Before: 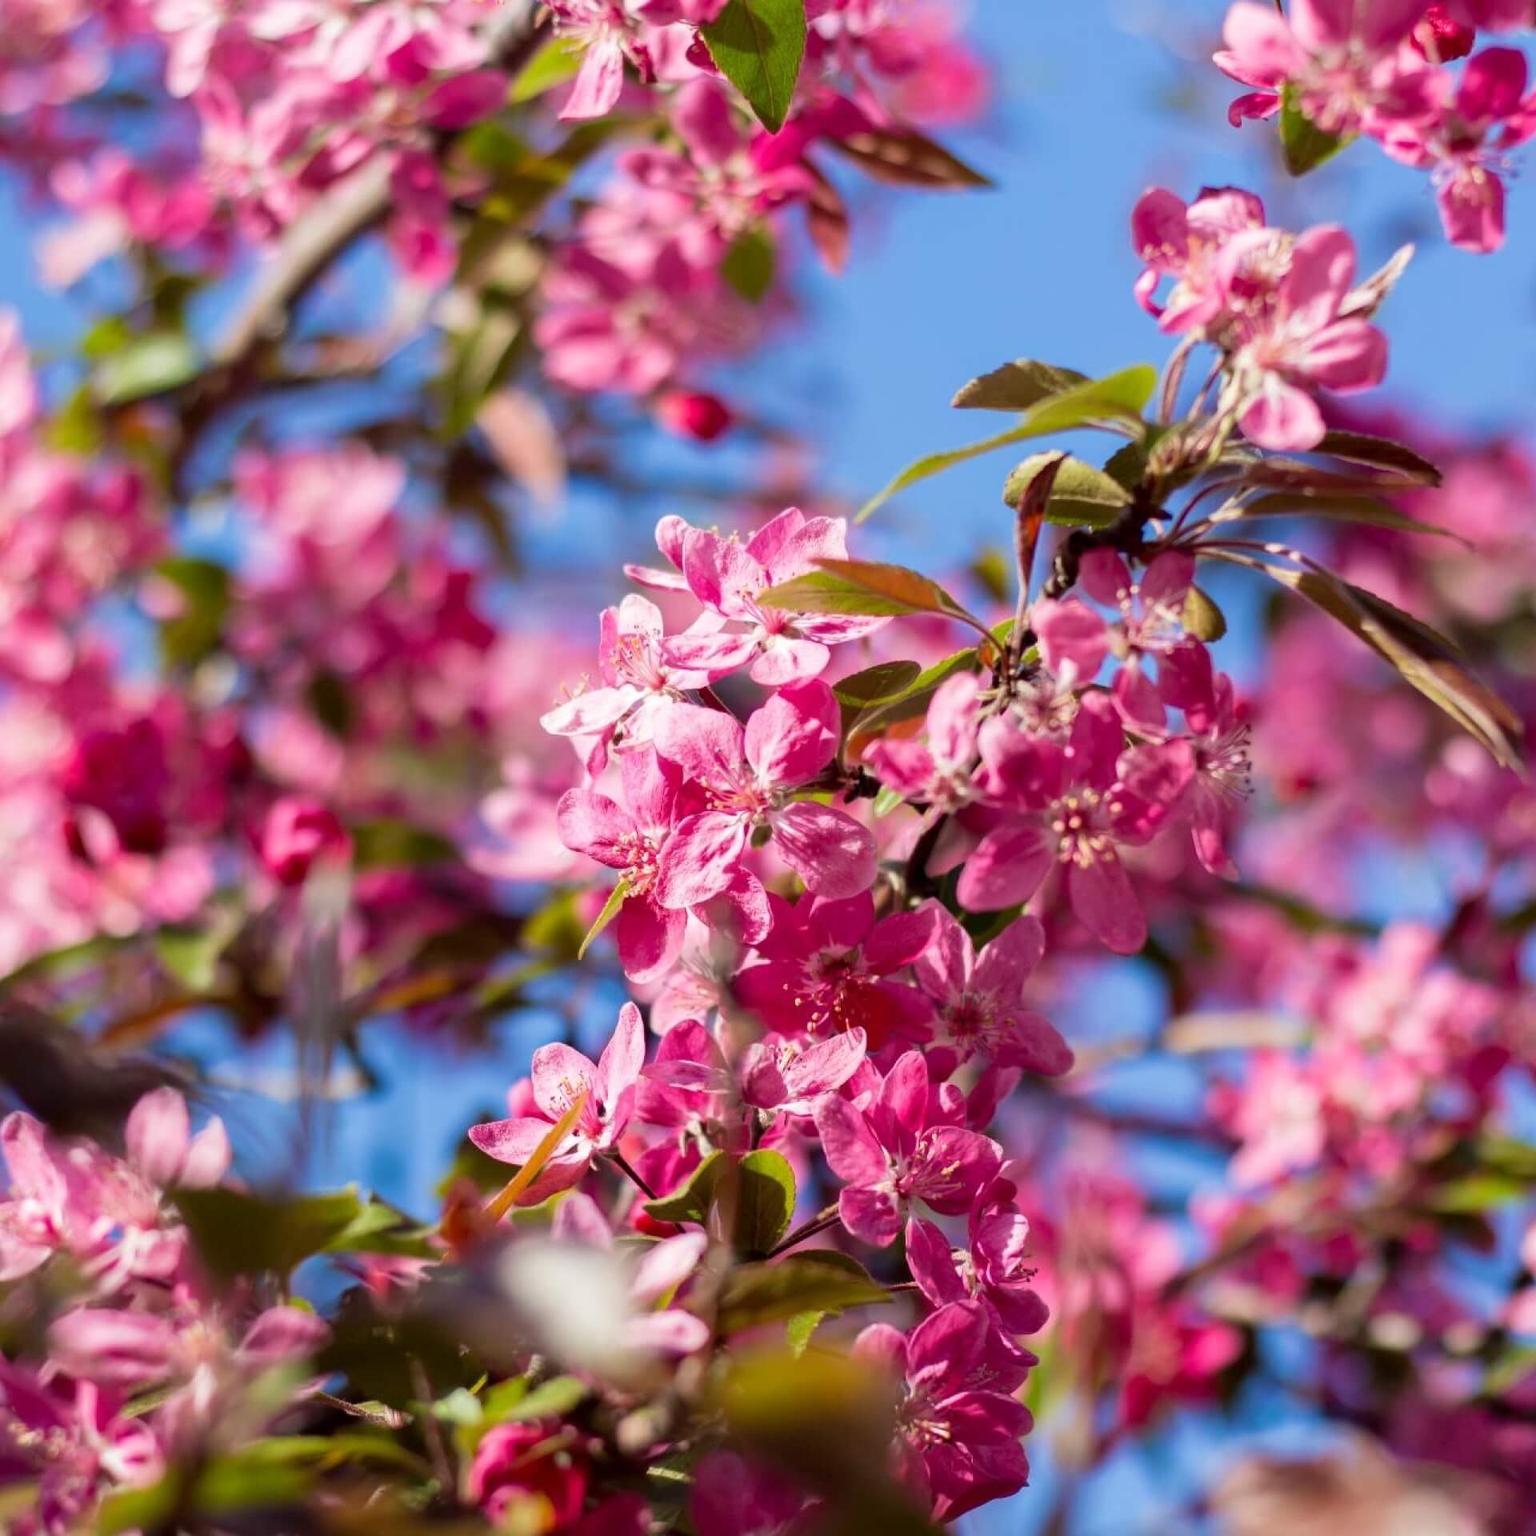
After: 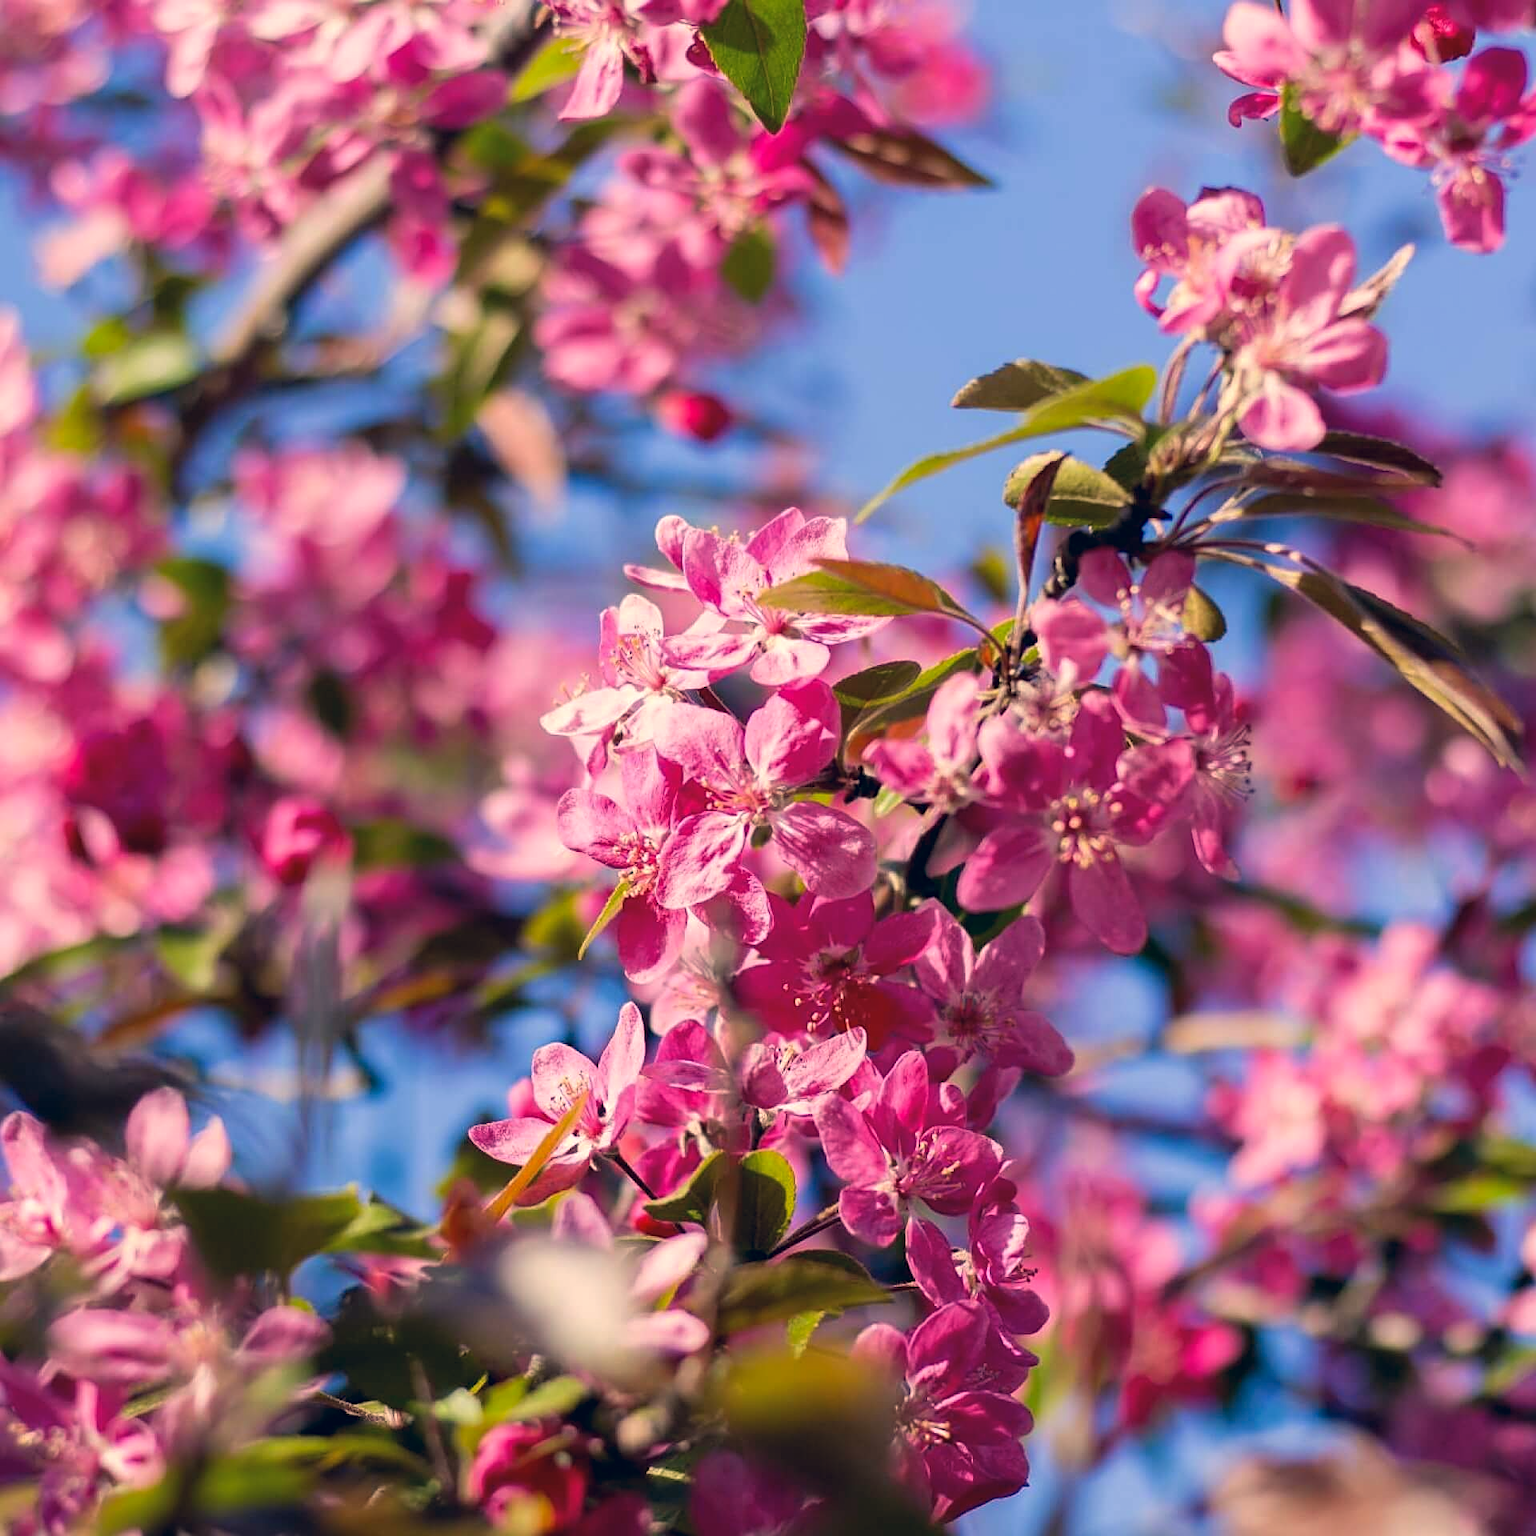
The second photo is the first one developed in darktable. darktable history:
color correction: highlights a* 10.28, highlights b* 14.51, shadows a* -9.91, shadows b* -15.03
tone equalizer: edges refinement/feathering 500, mask exposure compensation -1.57 EV, preserve details no
sharpen: on, module defaults
